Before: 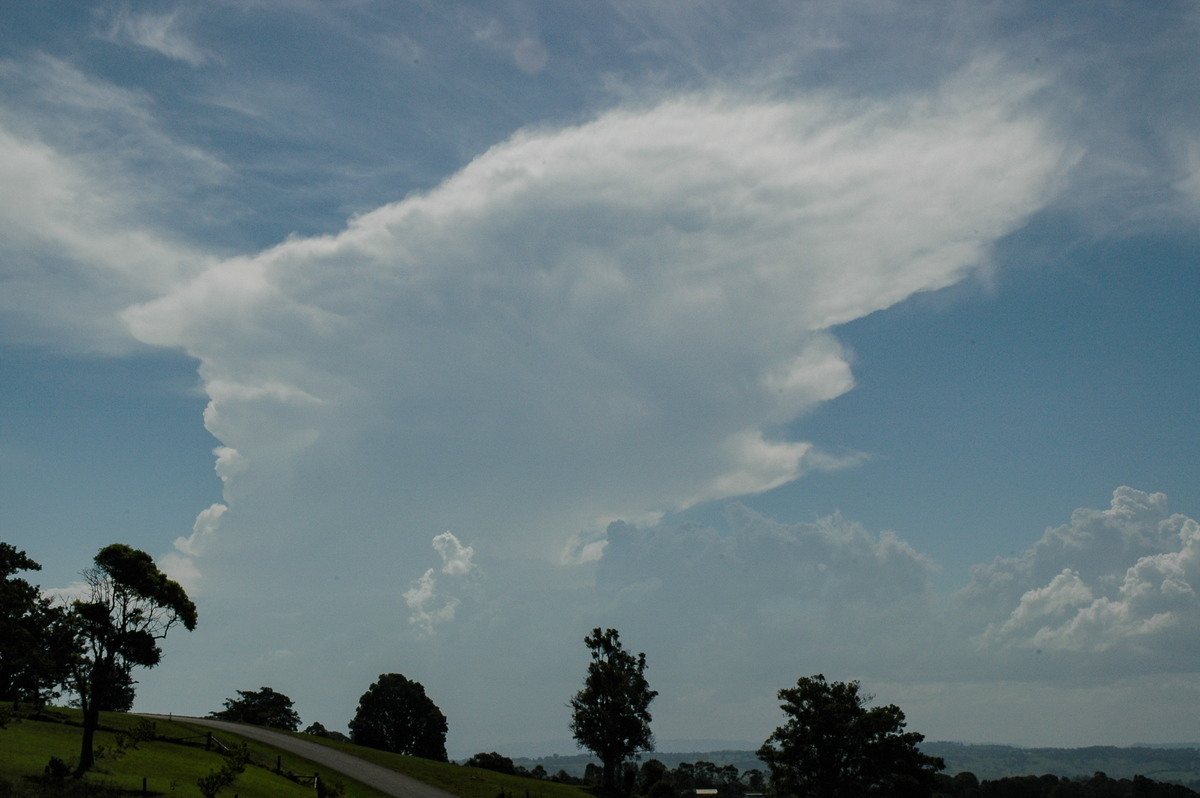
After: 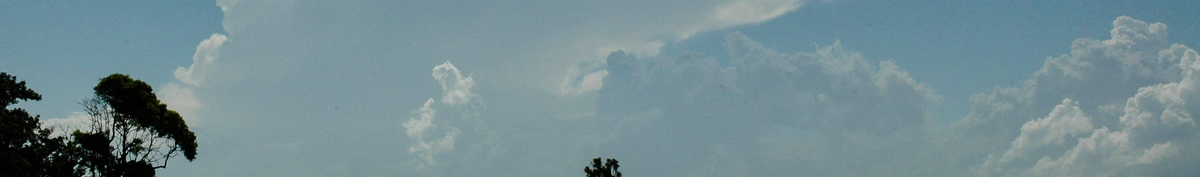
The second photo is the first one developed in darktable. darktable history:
color balance rgb: perceptual saturation grading › global saturation 16.675%, perceptual brilliance grading › mid-tones 10.955%, perceptual brilliance grading › shadows 15.143%, global vibrance 6.569%, contrast 13.004%, saturation formula JzAzBz (2021)
crop and rotate: top 58.982%, bottom 18.72%
